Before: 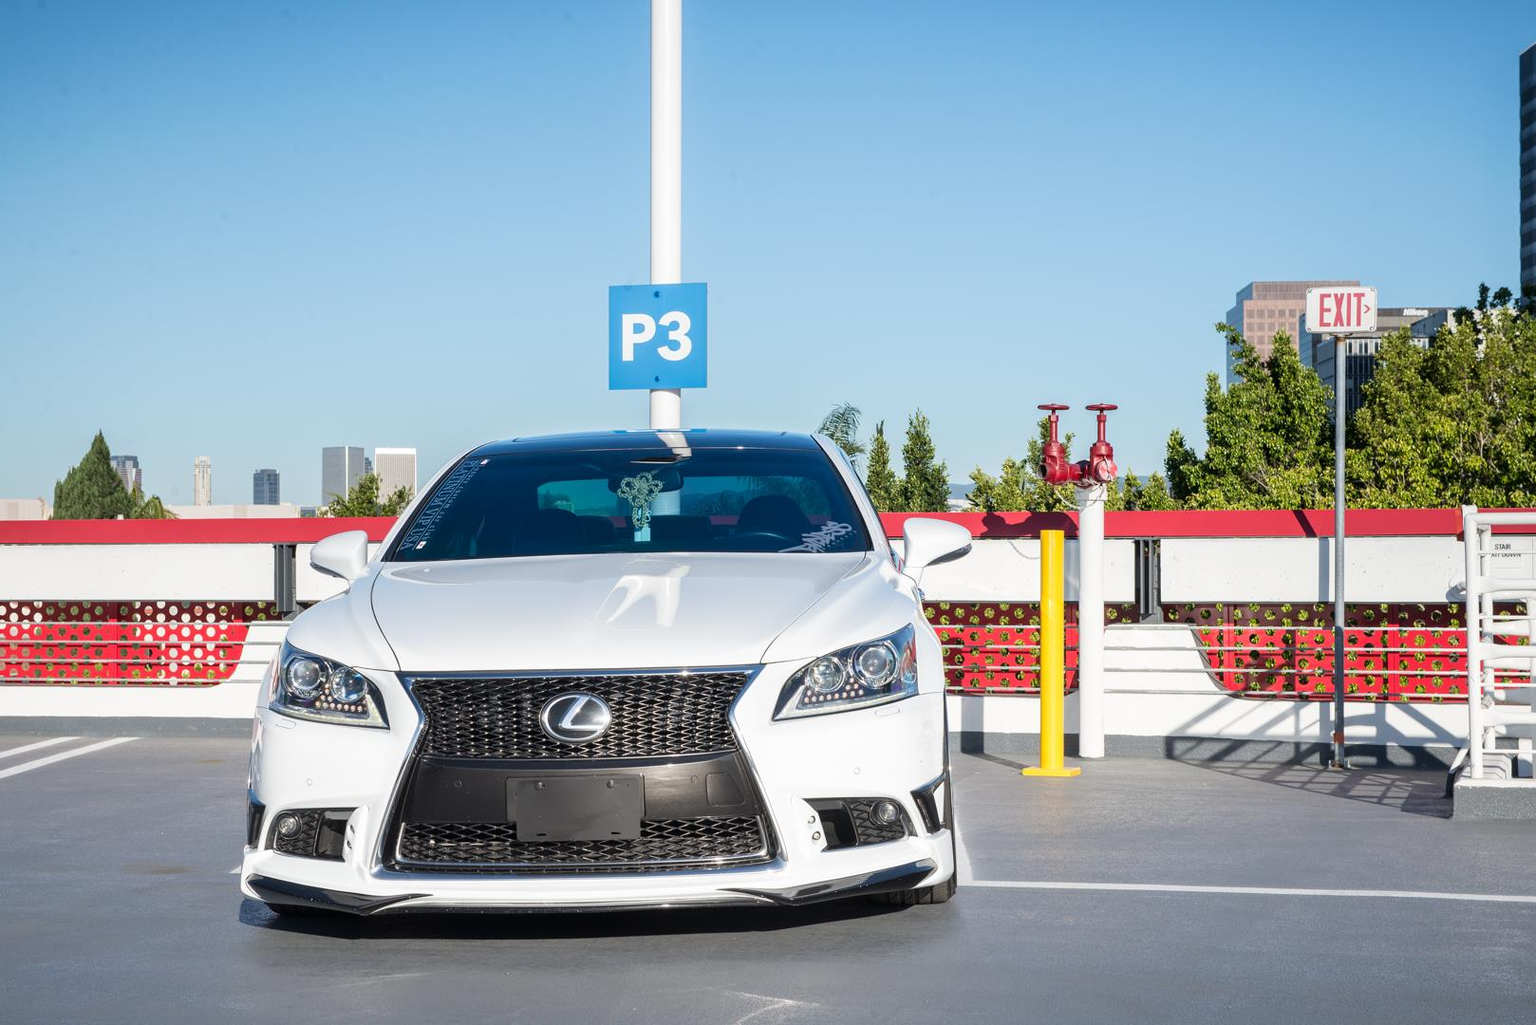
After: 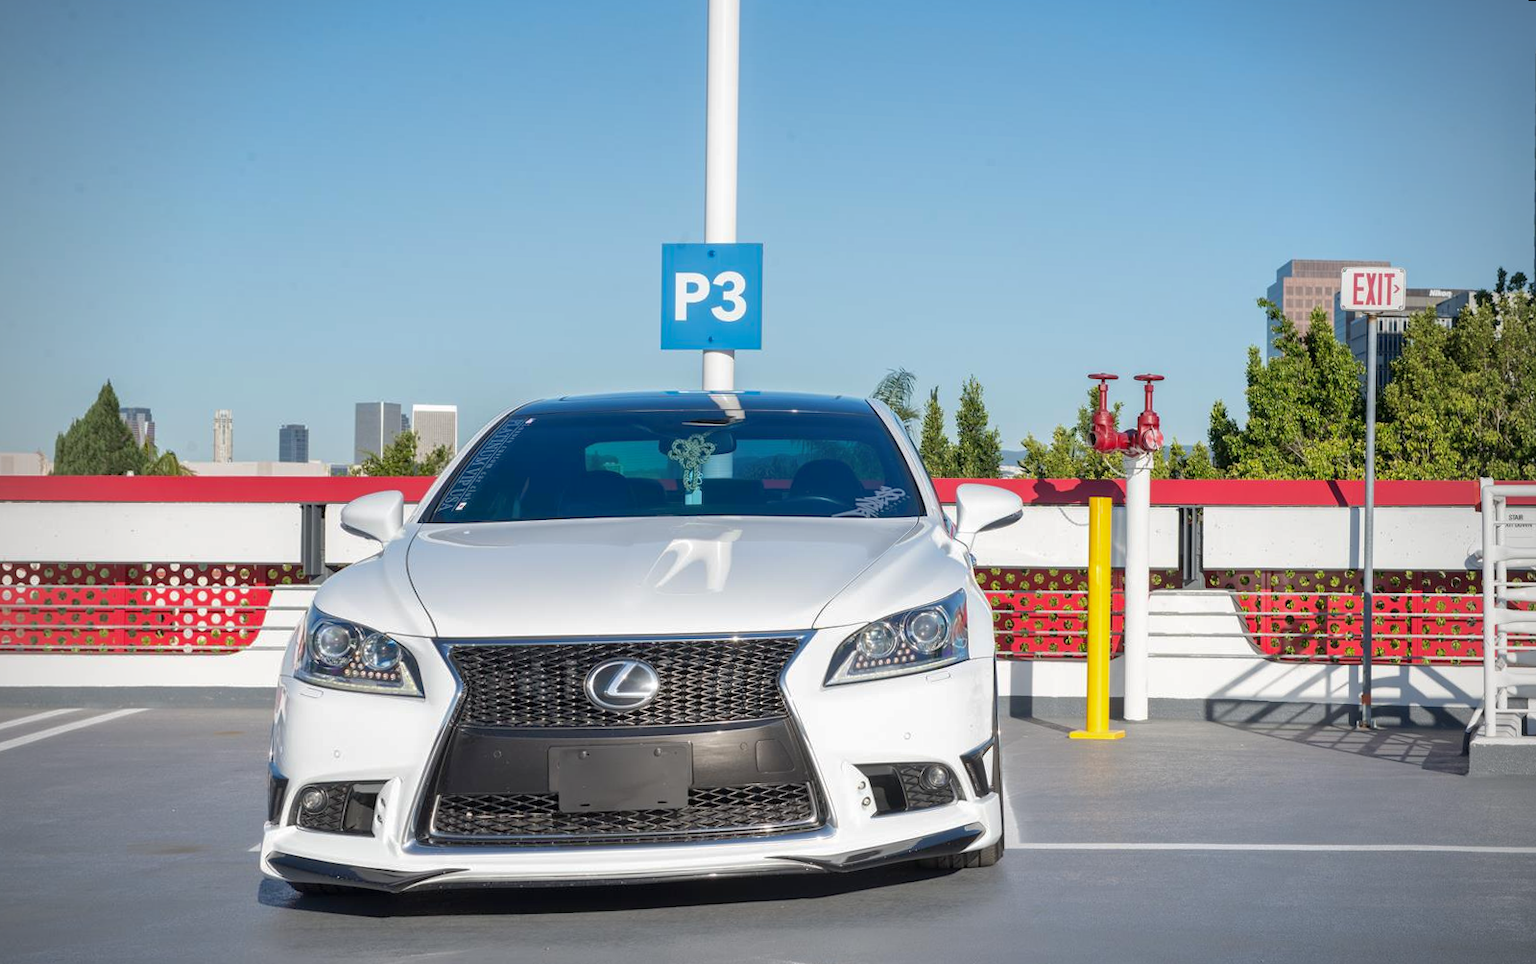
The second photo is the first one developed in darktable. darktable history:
shadows and highlights: on, module defaults
vignetting: fall-off radius 60.92%
rotate and perspective: rotation 0.679°, lens shift (horizontal) 0.136, crop left 0.009, crop right 0.991, crop top 0.078, crop bottom 0.95
